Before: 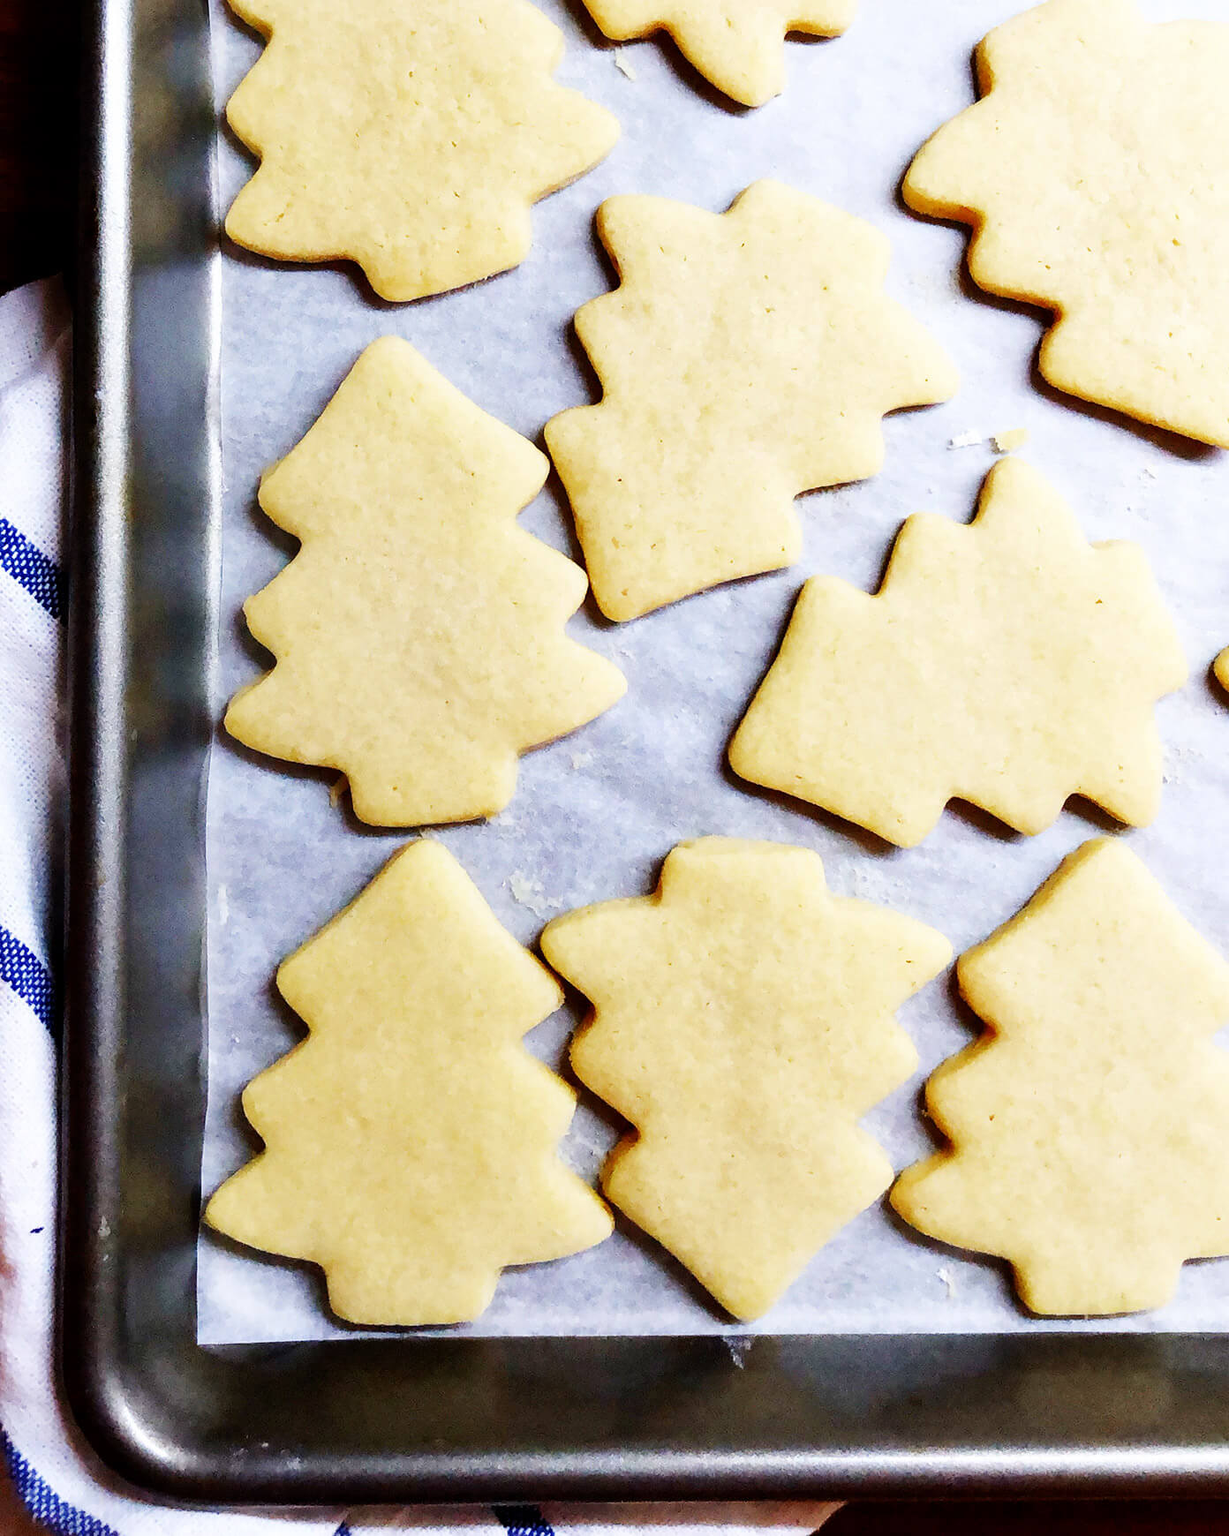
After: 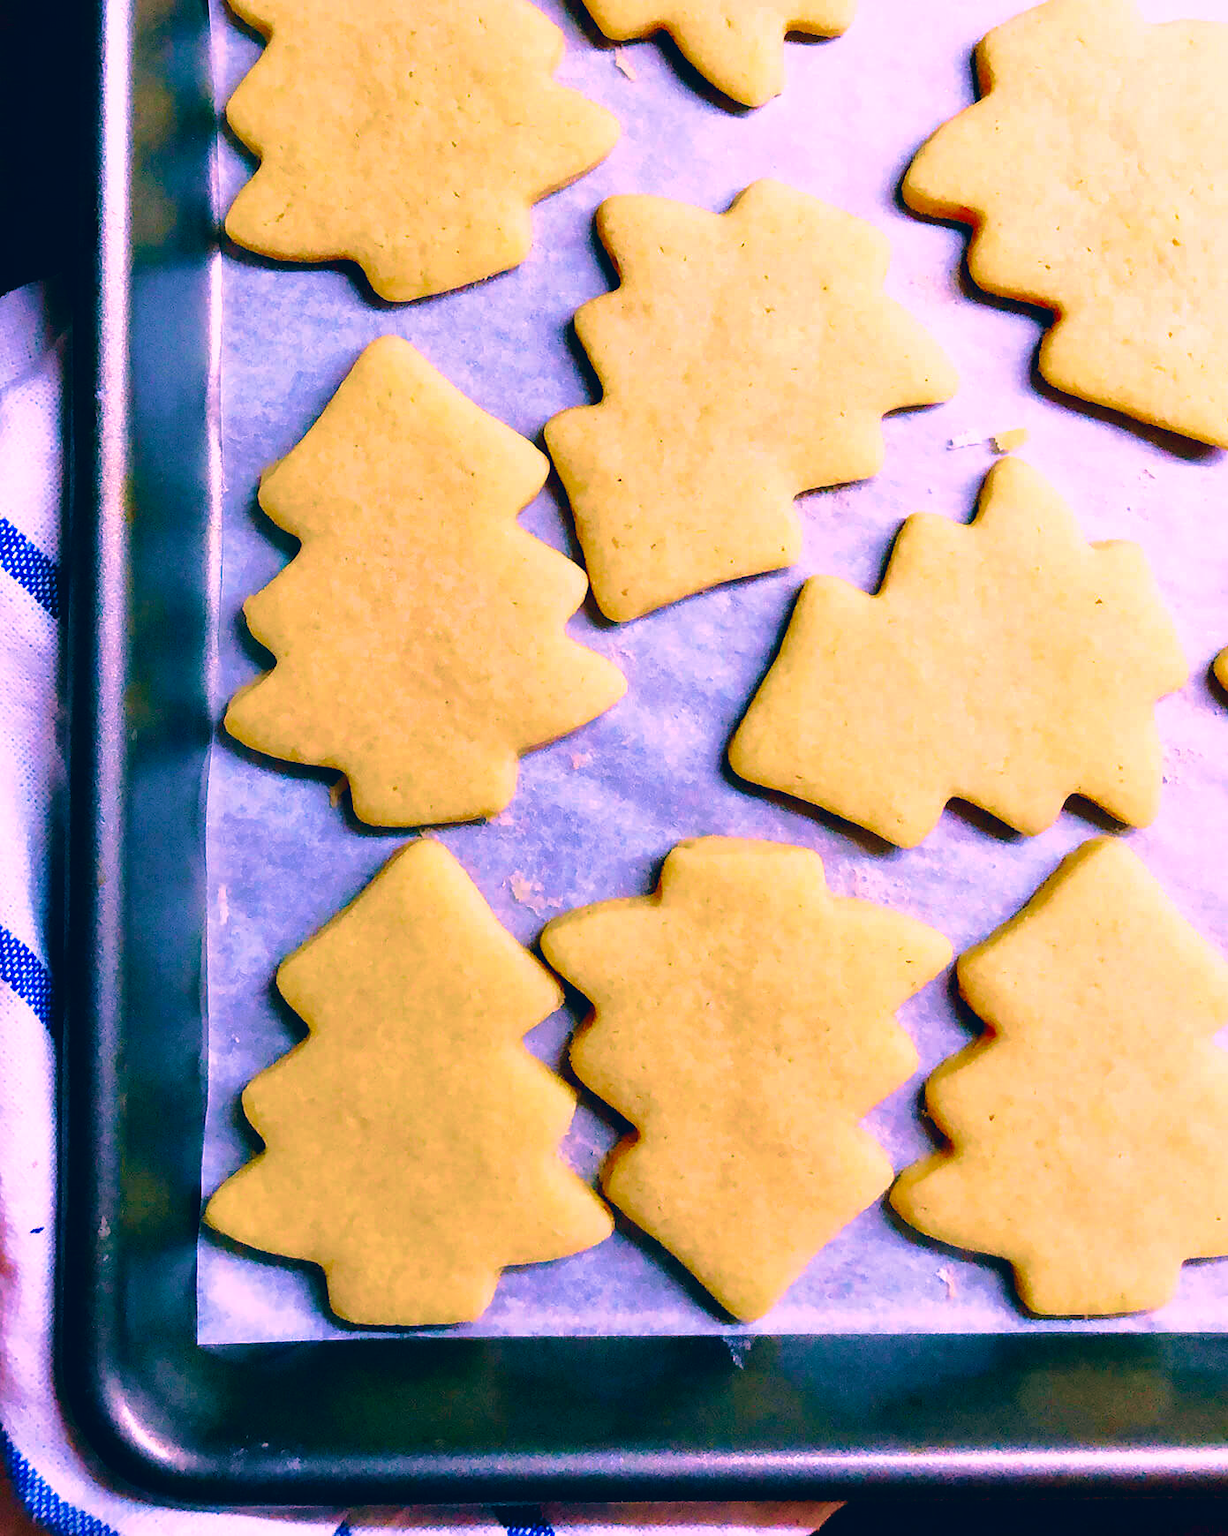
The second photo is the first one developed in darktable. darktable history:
color correction: highlights a* 16.89, highlights b* 0.345, shadows a* -15.41, shadows b* -14.68, saturation 1.56
velvia: strength 75%
tone curve: curves: ch0 [(0, 0) (0.568, 0.517) (0.8, 0.717) (1, 1)], preserve colors none
